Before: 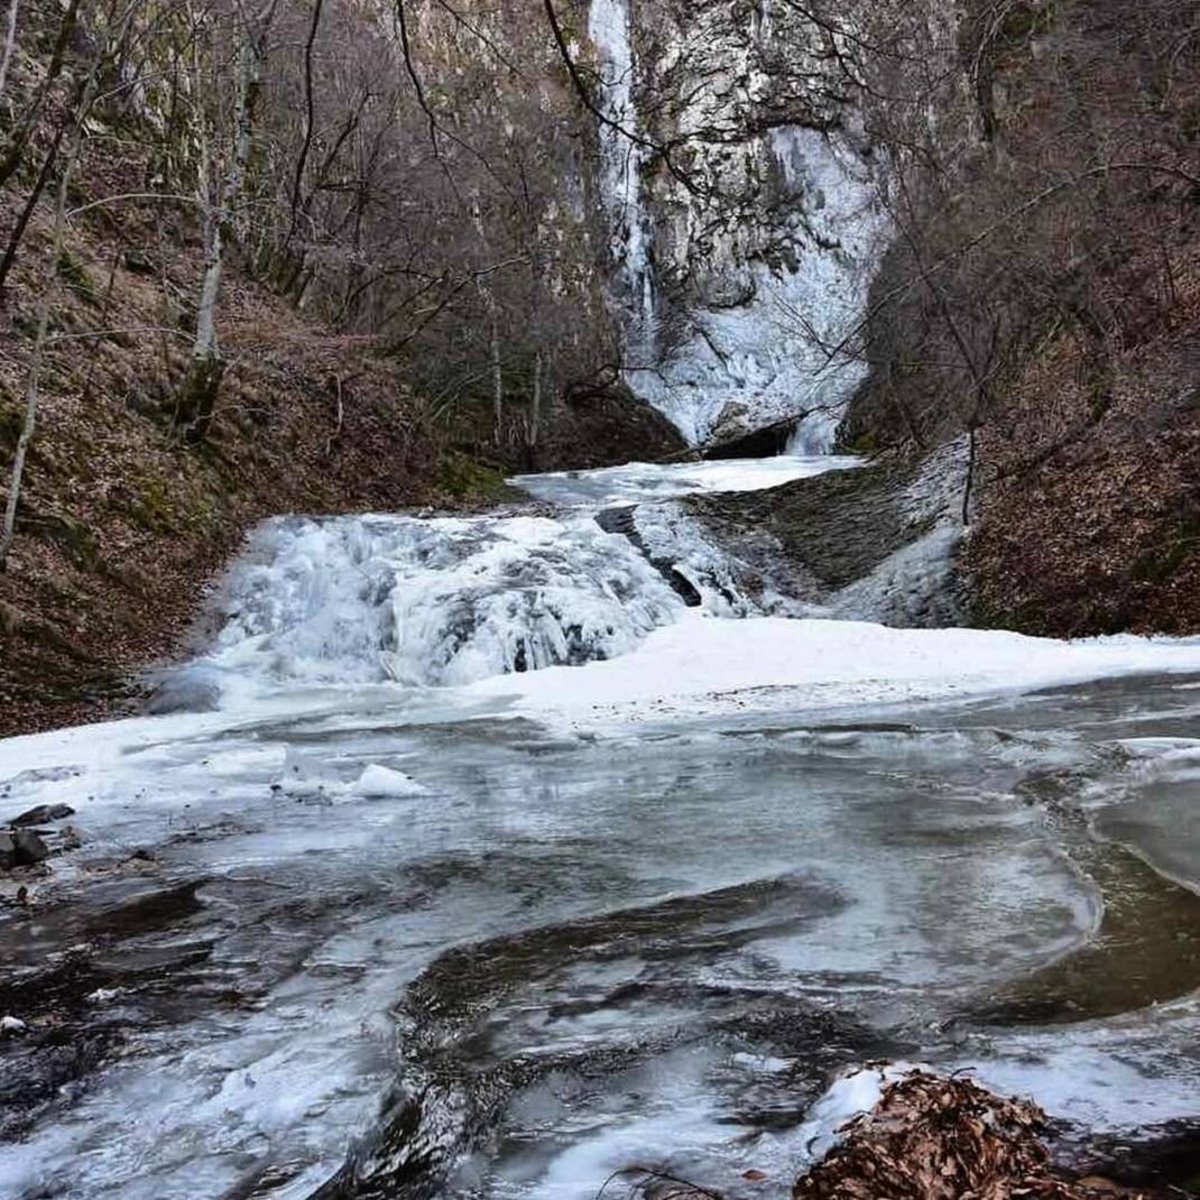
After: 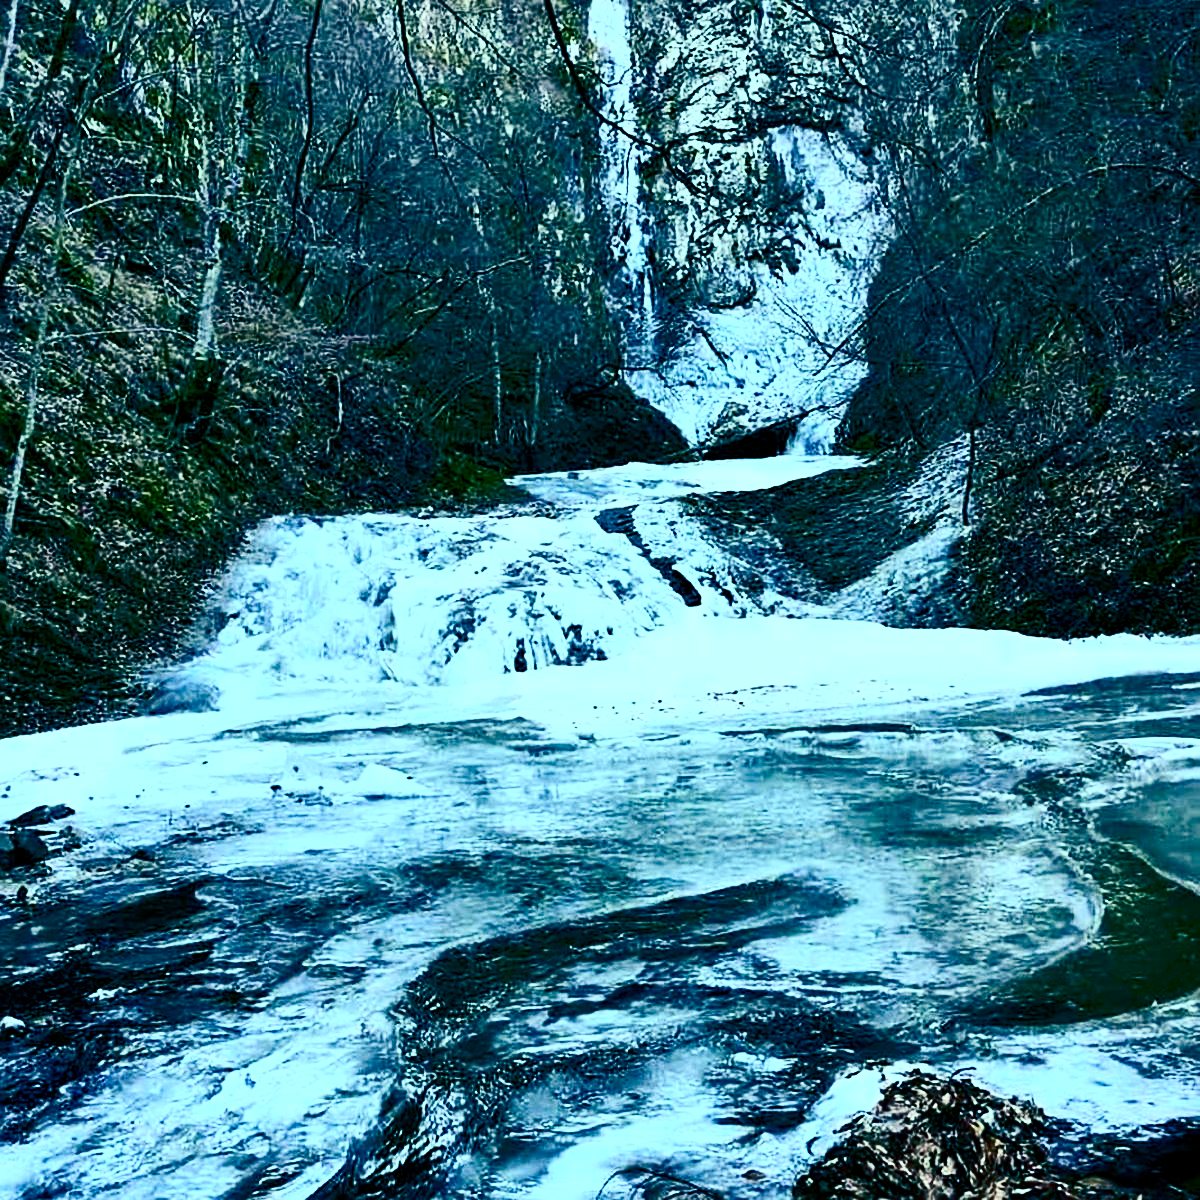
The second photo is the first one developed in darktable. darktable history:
contrast brightness saturation: contrast 0.4, brightness 0.05, saturation 0.25
color balance: mode lift, gamma, gain (sRGB), lift [0.997, 0.979, 1.021, 1.011], gamma [1, 1.084, 0.916, 0.998], gain [1, 0.87, 1.13, 1.101], contrast 4.55%, contrast fulcrum 38.24%, output saturation 104.09%
color balance rgb: shadows lift › luminance -28.76%, shadows lift › chroma 10%, shadows lift › hue 230°, power › chroma 0.5%, power › hue 215°, highlights gain › luminance 7.14%, highlights gain › chroma 1%, highlights gain › hue 50°, global offset › luminance -0.29%, global offset › hue 260°, perceptual saturation grading › global saturation 20%, perceptual saturation grading › highlights -13.92%, perceptual saturation grading › shadows 50%
sharpen: on, module defaults
